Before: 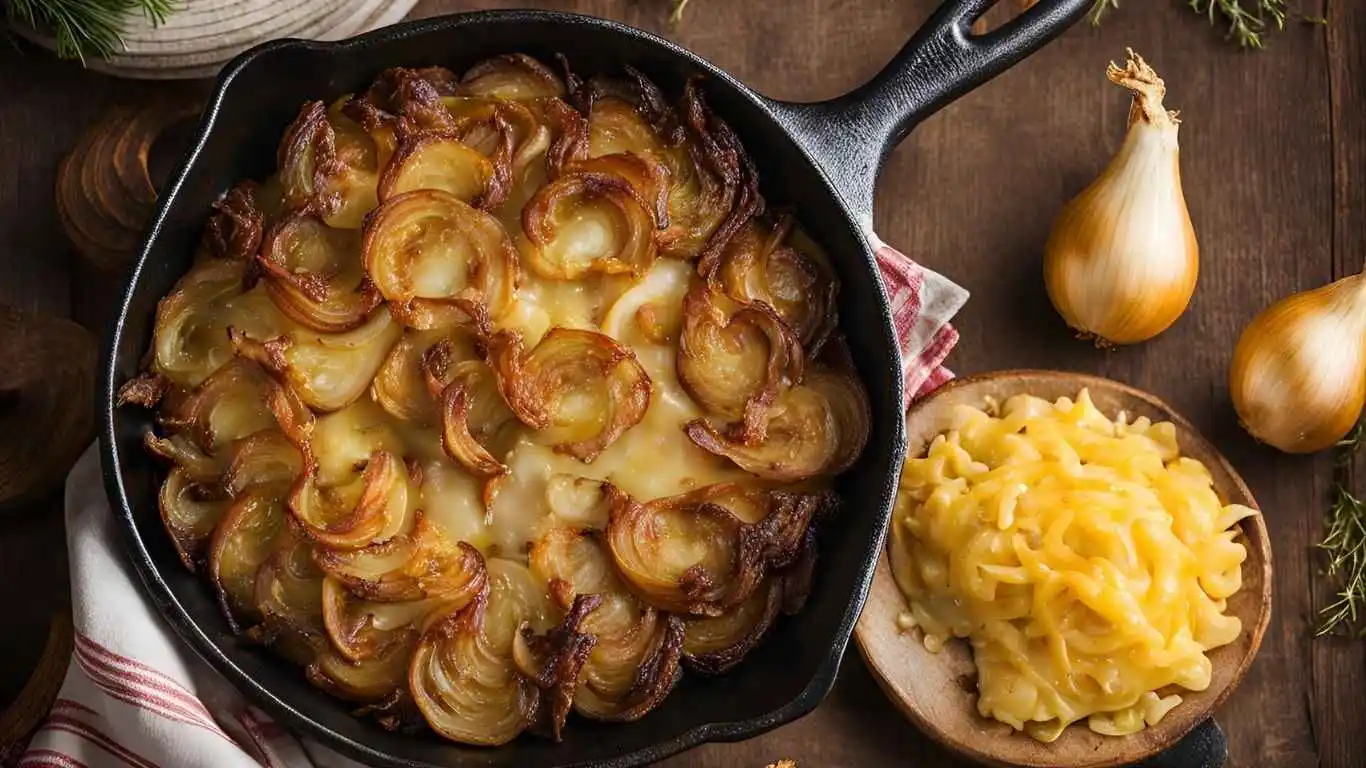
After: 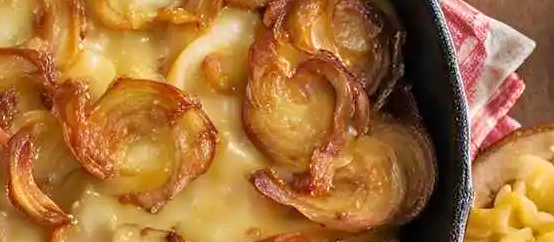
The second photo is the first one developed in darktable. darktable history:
crop: left 31.807%, top 32.641%, right 27.626%, bottom 35.758%
tone equalizer: -7 EV 0.162 EV, -6 EV 0.628 EV, -5 EV 1.15 EV, -4 EV 1.3 EV, -3 EV 1.18 EV, -2 EV 0.6 EV, -1 EV 0.163 EV
velvia: on, module defaults
